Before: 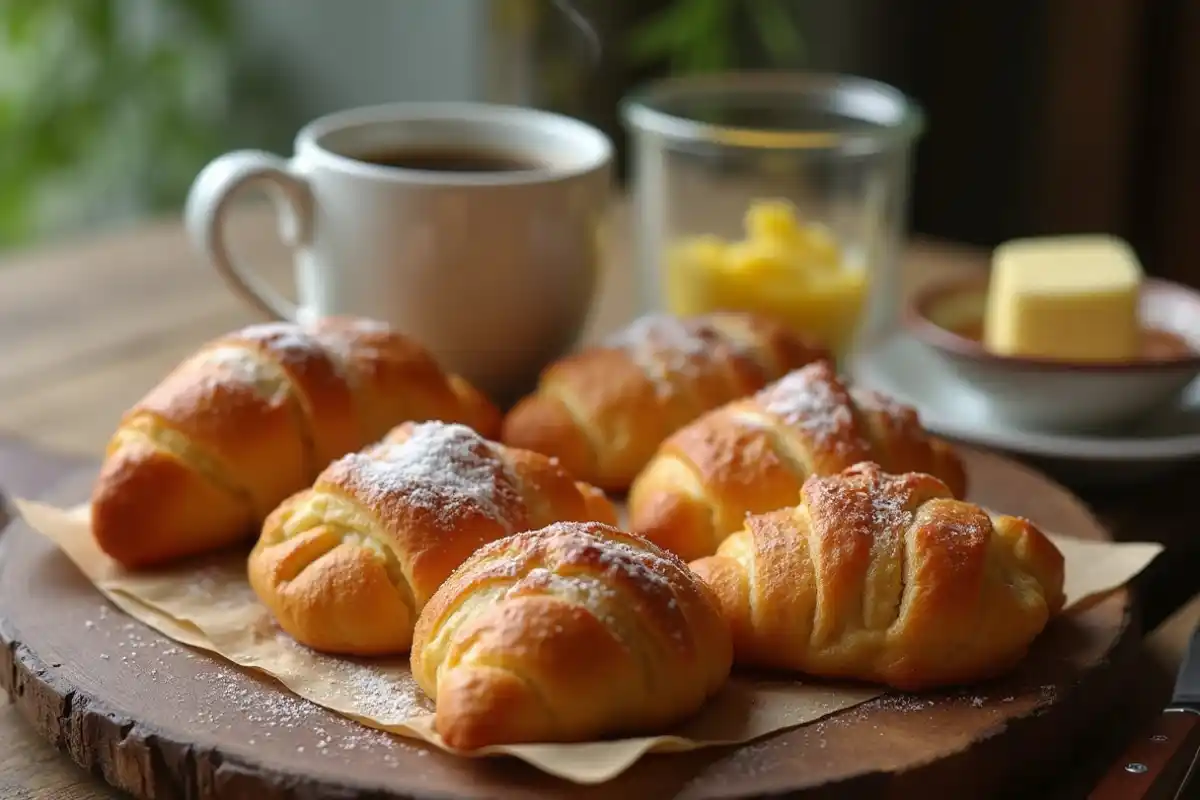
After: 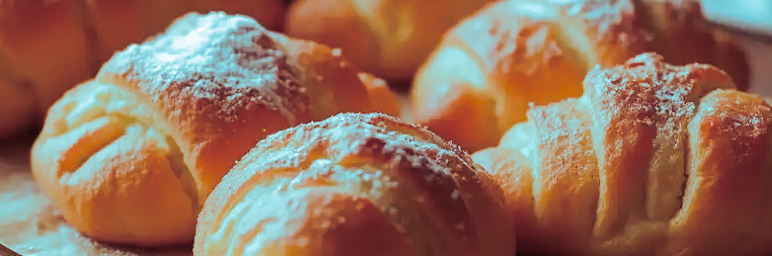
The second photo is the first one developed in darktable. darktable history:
base curve: curves: ch0 [(0, 0) (0.262, 0.32) (0.722, 0.705) (1, 1)]
crop: left 18.091%, top 51.13%, right 17.525%, bottom 16.85%
split-toning: shadows › hue 327.6°, highlights › hue 198°, highlights › saturation 0.55, balance -21.25, compress 0%
